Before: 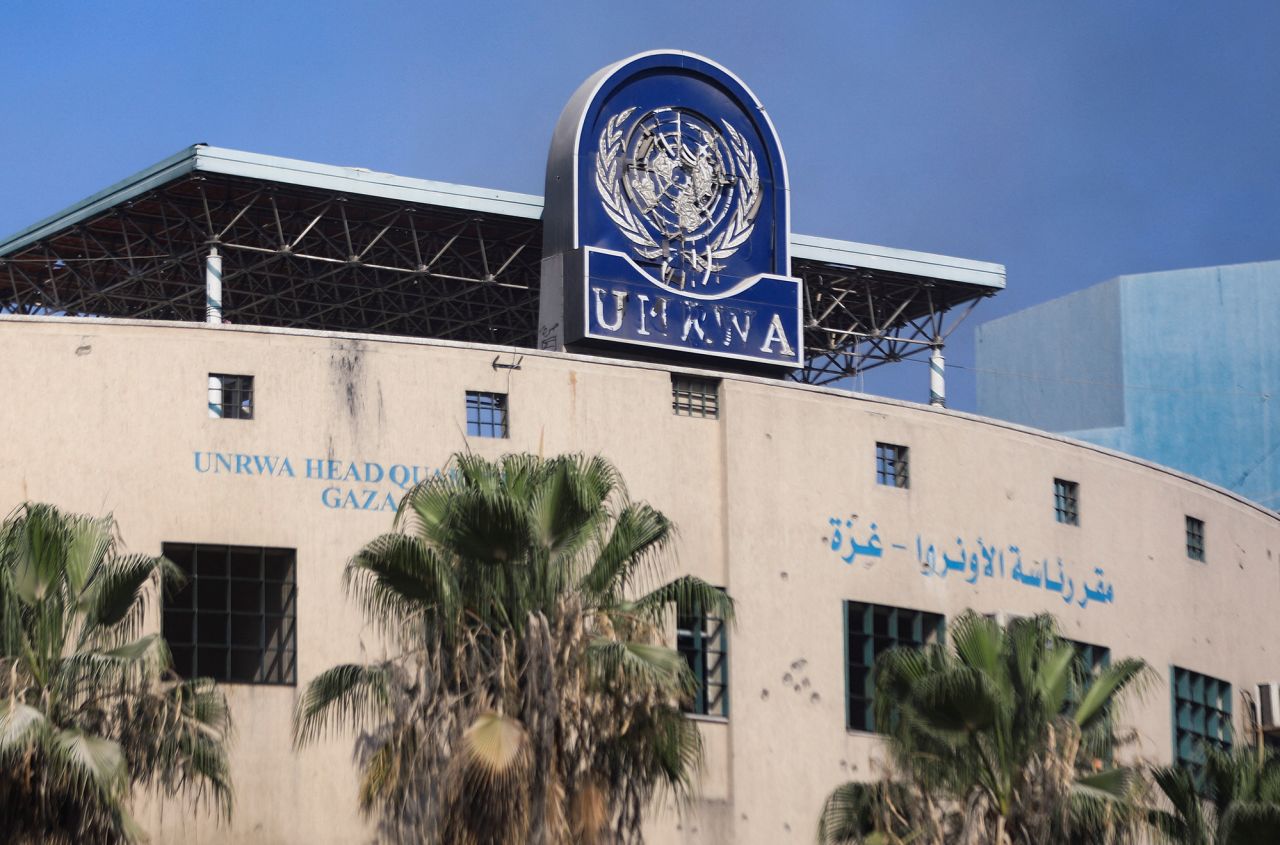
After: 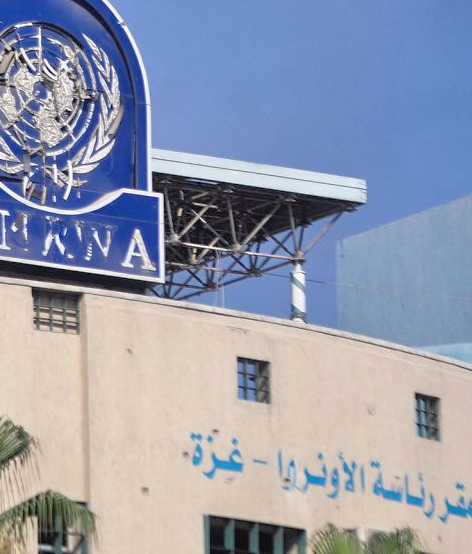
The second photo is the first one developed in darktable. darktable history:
crop and rotate: left 49.936%, top 10.094%, right 13.136%, bottom 24.256%
tone equalizer: -7 EV 0.15 EV, -6 EV 0.6 EV, -5 EV 1.15 EV, -4 EV 1.33 EV, -3 EV 1.15 EV, -2 EV 0.6 EV, -1 EV 0.15 EV, mask exposure compensation -0.5 EV
